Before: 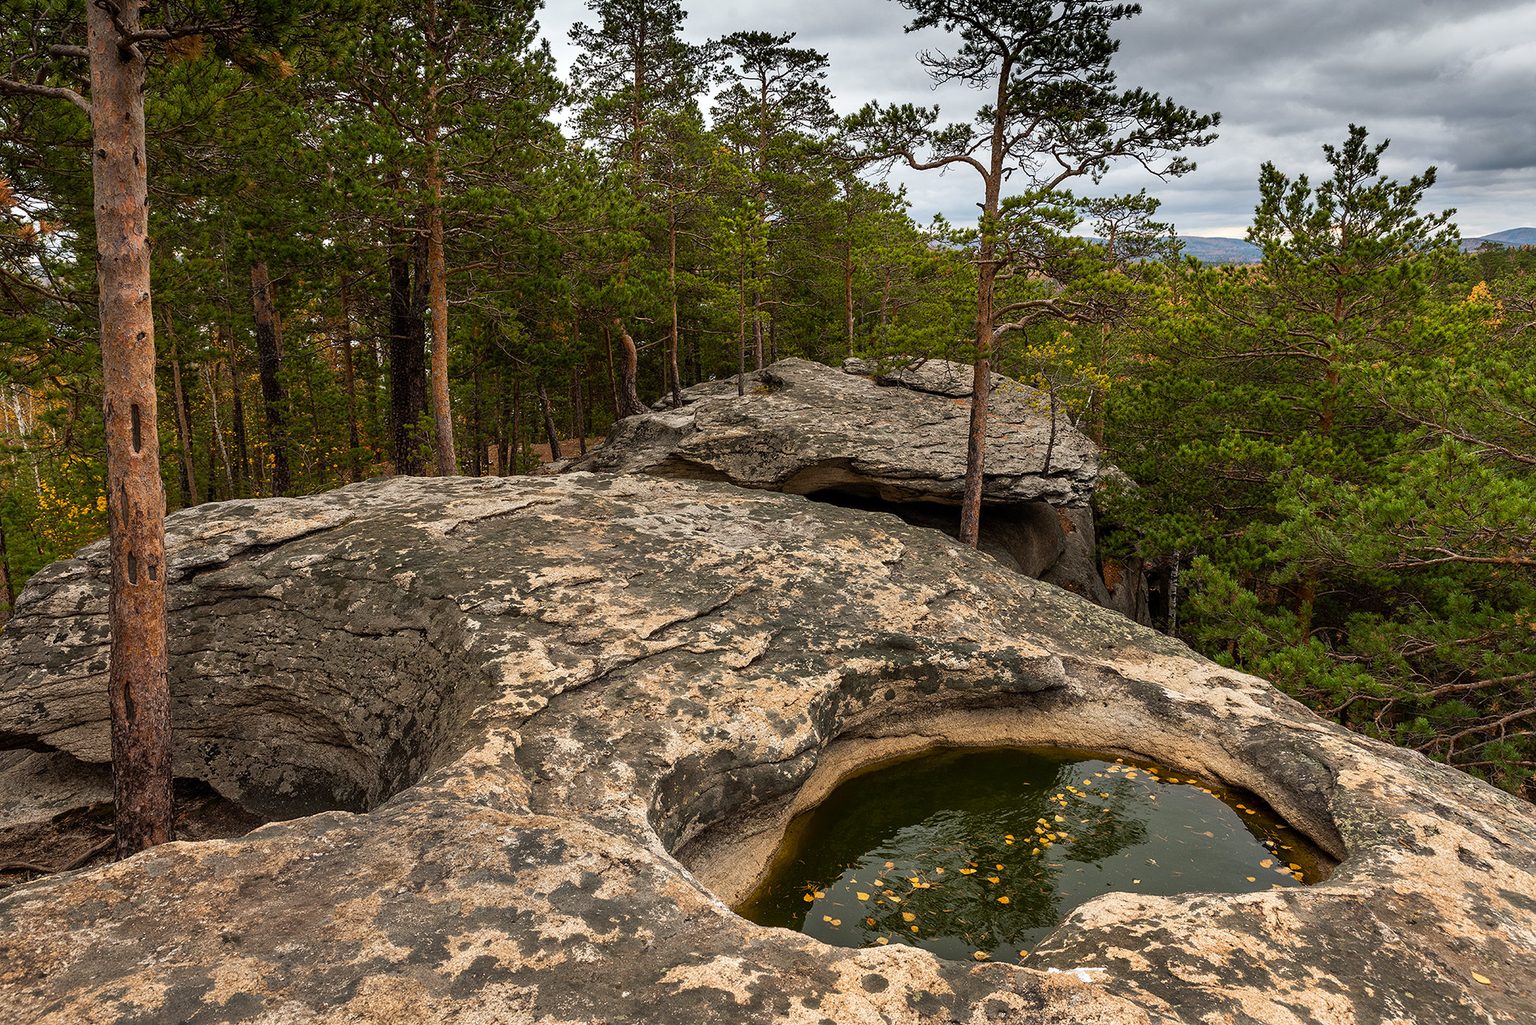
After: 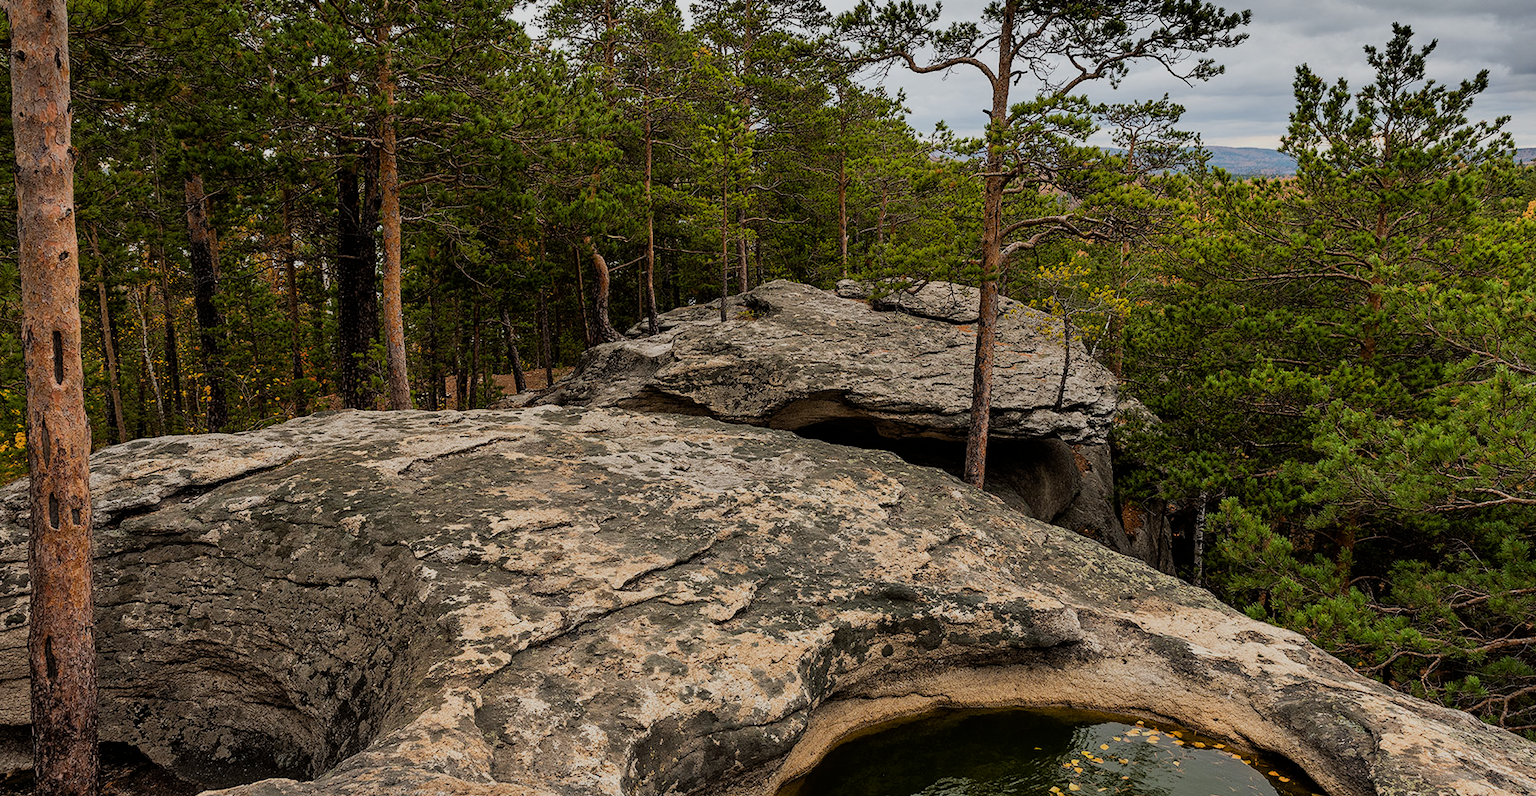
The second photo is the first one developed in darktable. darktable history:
crop: left 5.464%, top 10.107%, right 3.634%, bottom 19.305%
filmic rgb: black relative exposure -7.65 EV, white relative exposure 4.56 EV, hardness 3.61
